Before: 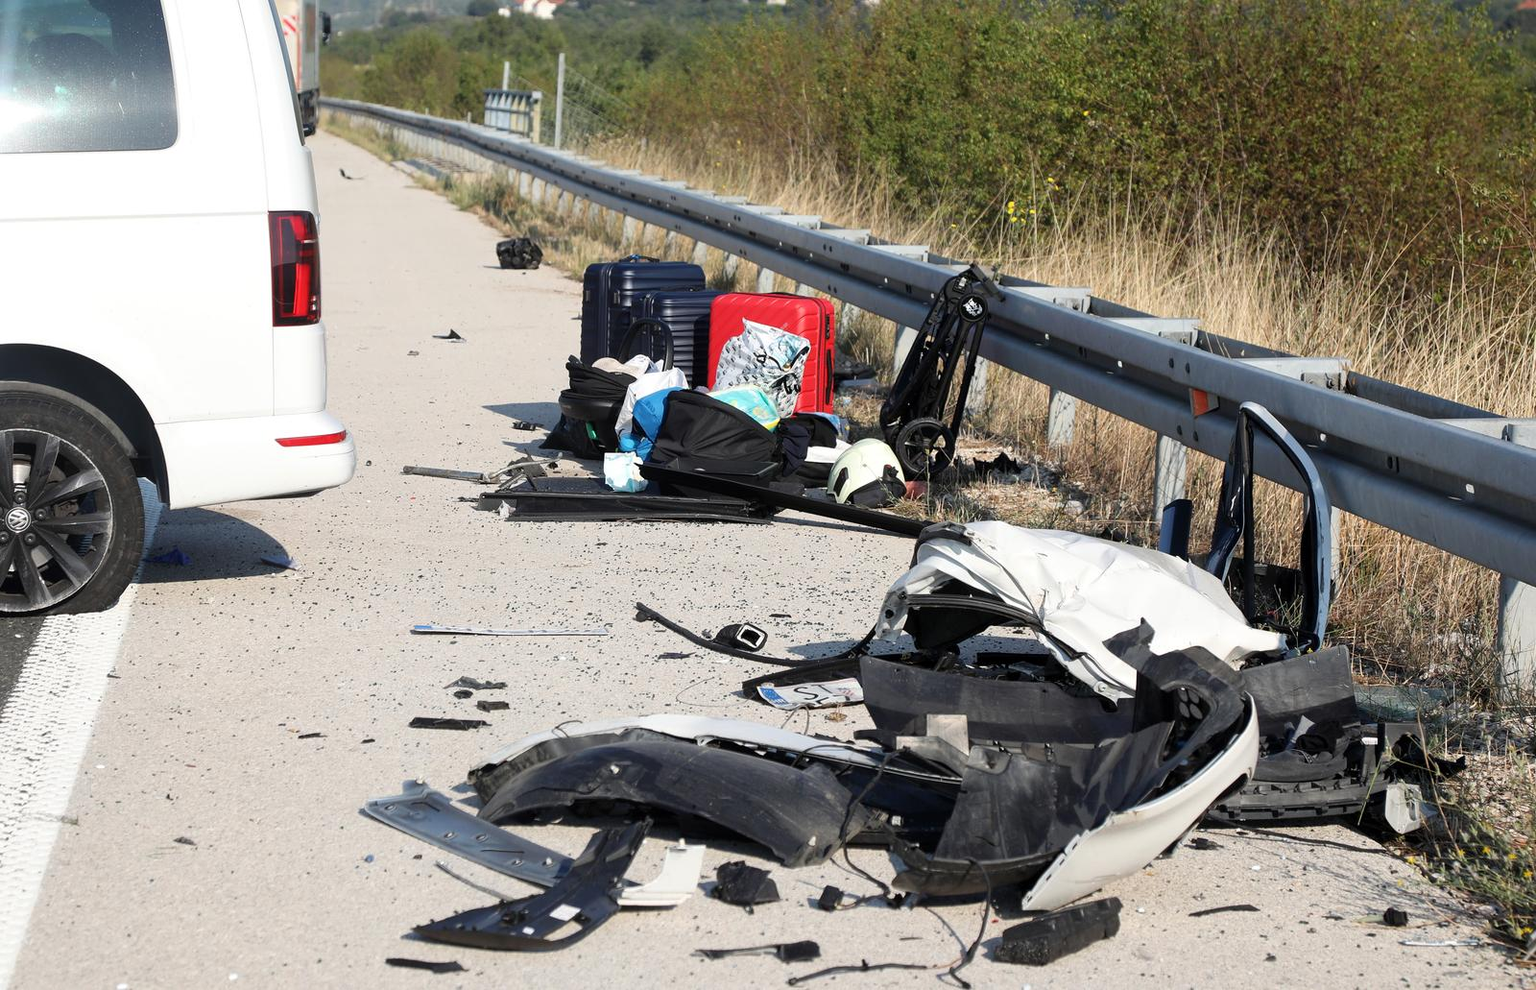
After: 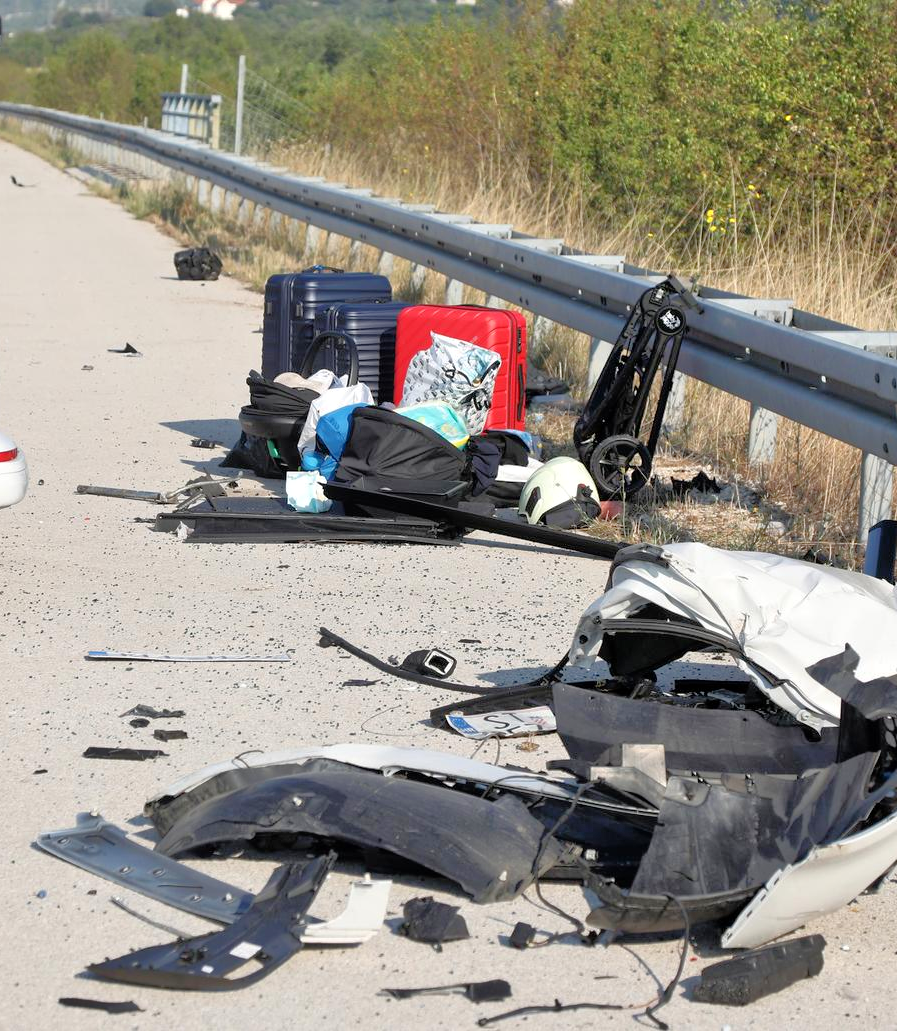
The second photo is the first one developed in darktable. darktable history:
crop: left 21.44%, right 22.465%
tone equalizer: -7 EV 0.153 EV, -6 EV 0.614 EV, -5 EV 1.16 EV, -4 EV 1.35 EV, -3 EV 1.17 EV, -2 EV 0.6 EV, -1 EV 0.163 EV
